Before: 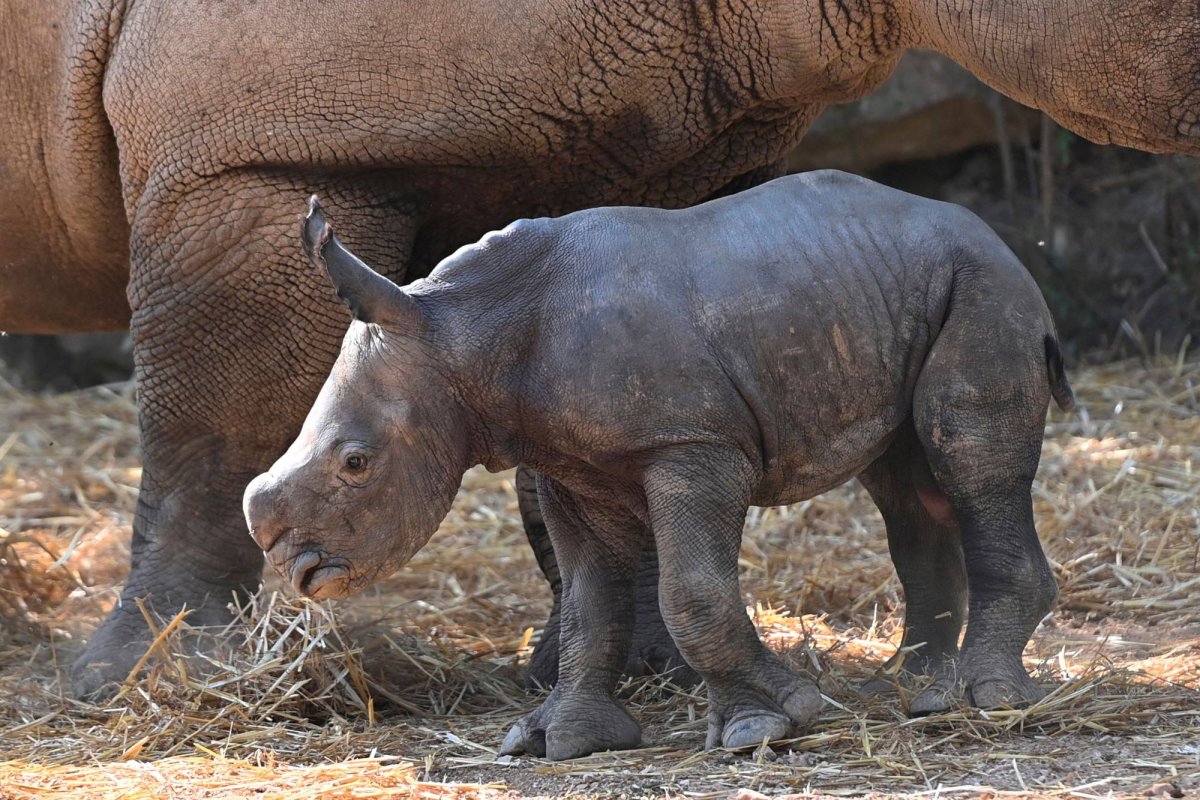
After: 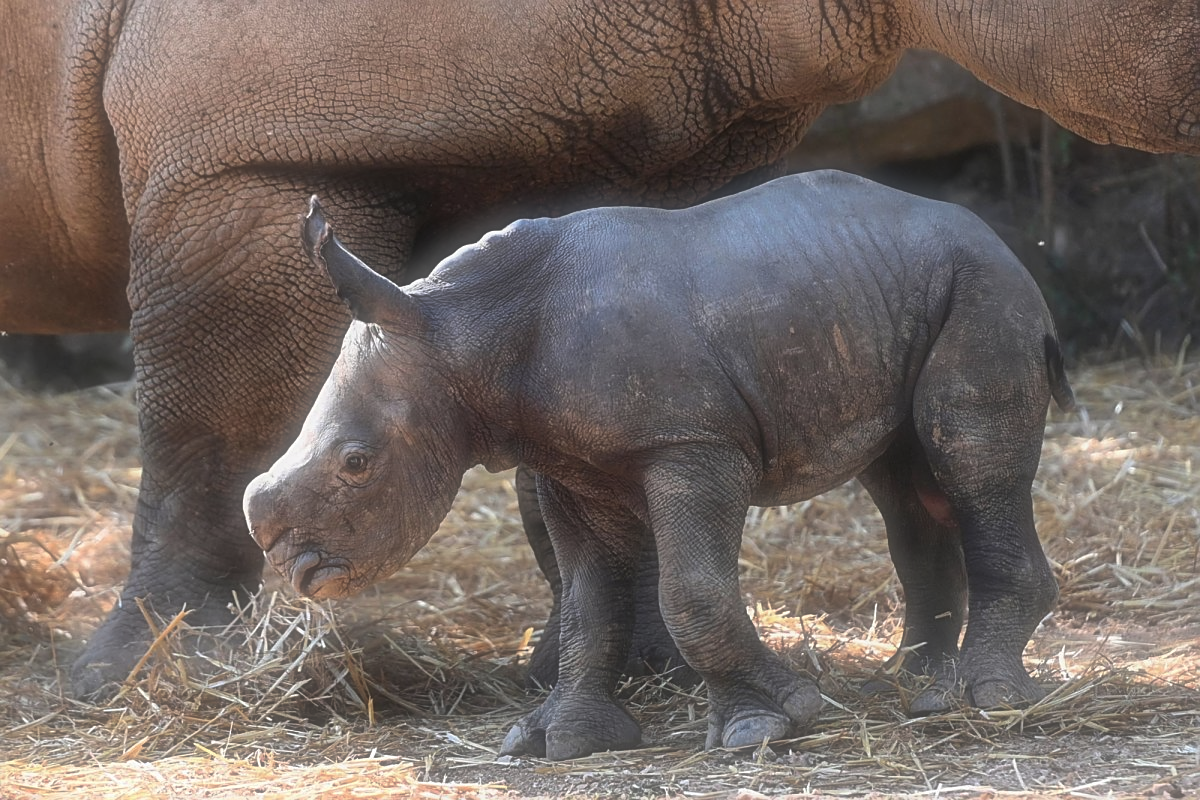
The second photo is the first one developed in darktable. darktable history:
sharpen: on, module defaults
soften: size 60.24%, saturation 65.46%, brightness 0.506 EV, mix 25.7%
